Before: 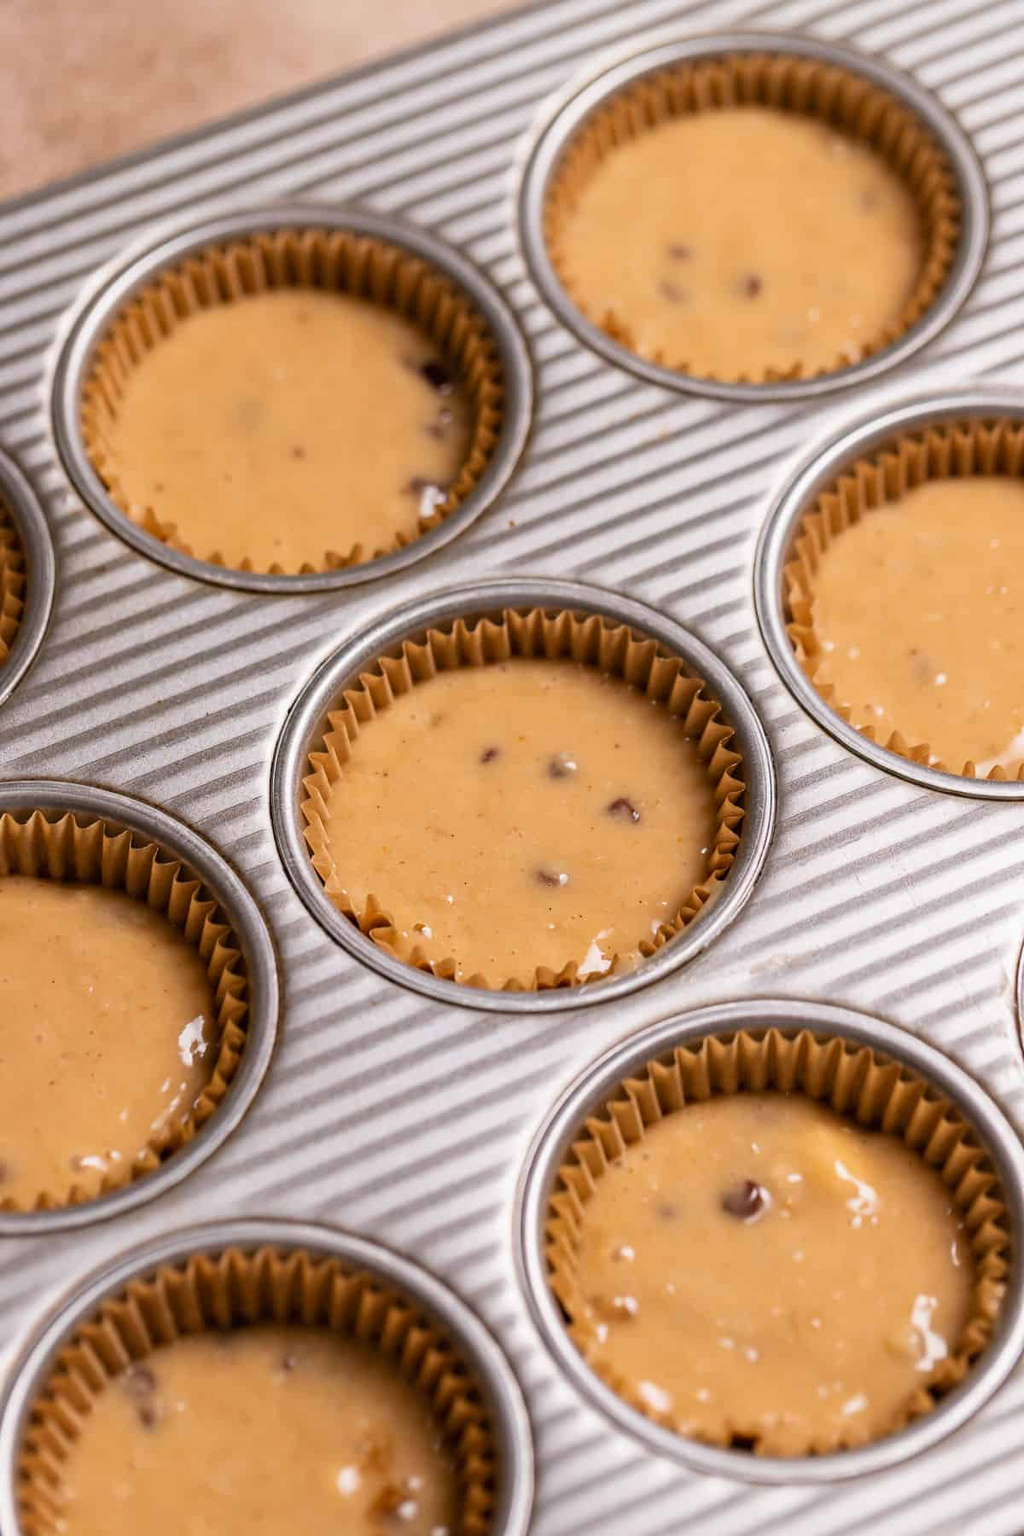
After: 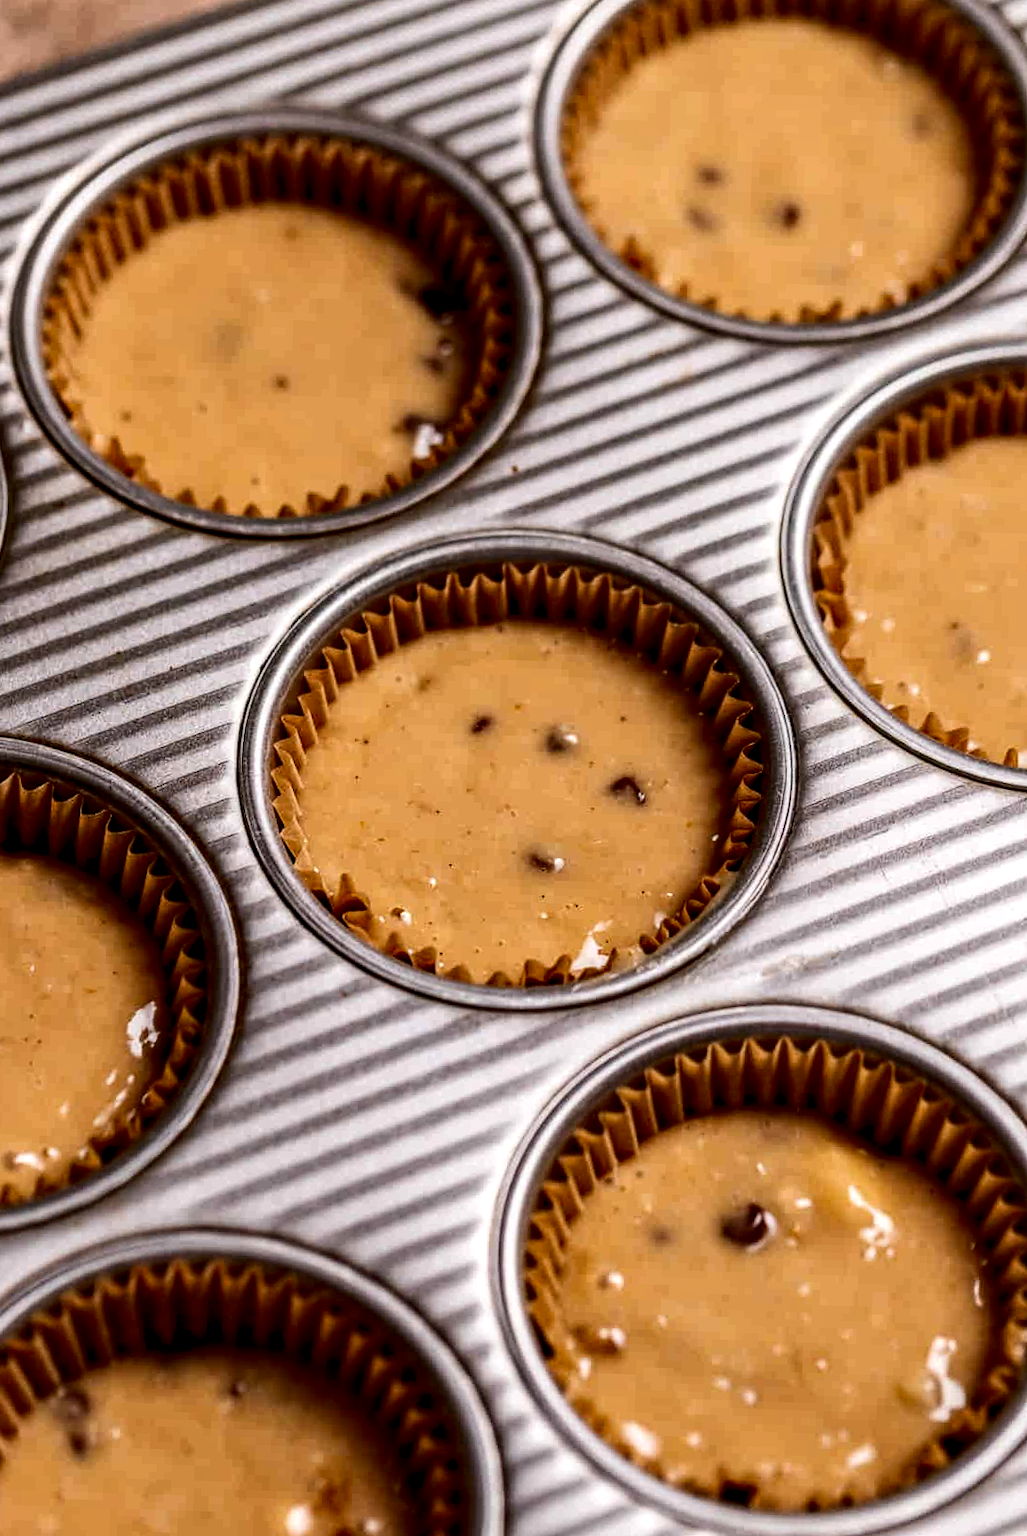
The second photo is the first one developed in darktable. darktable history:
crop and rotate: angle -1.92°, left 3.149%, top 4.349%, right 1.663%, bottom 0.767%
contrast brightness saturation: contrast 0.187, brightness -0.243, saturation 0.105
local contrast: highlights 23%, detail 150%
